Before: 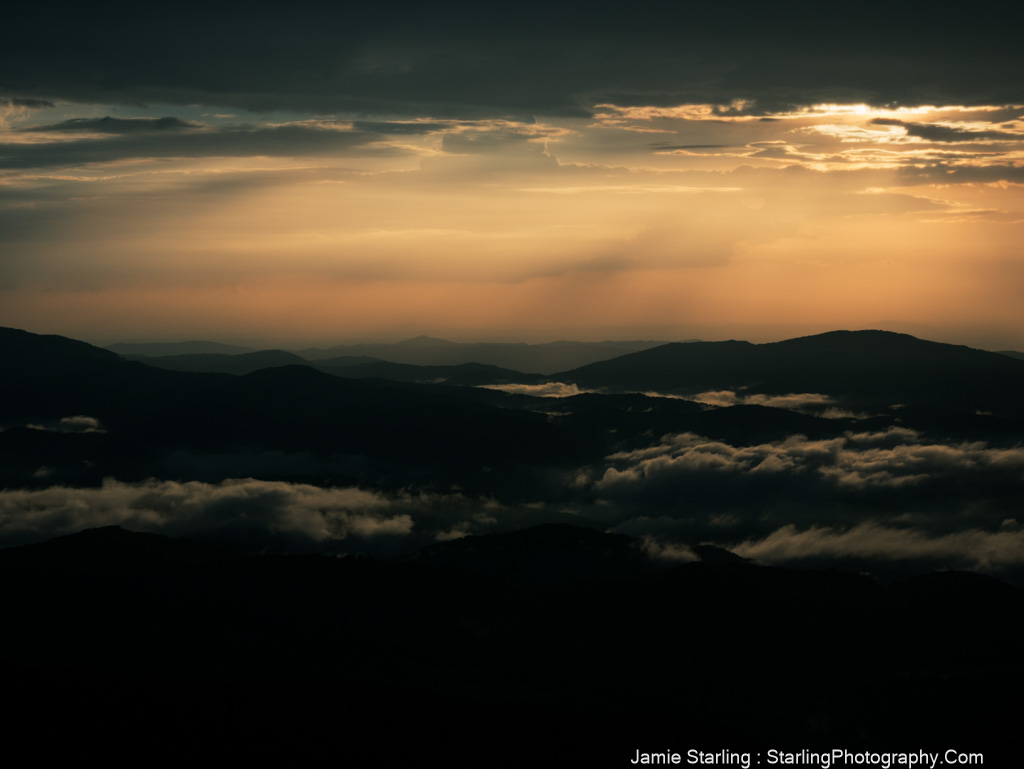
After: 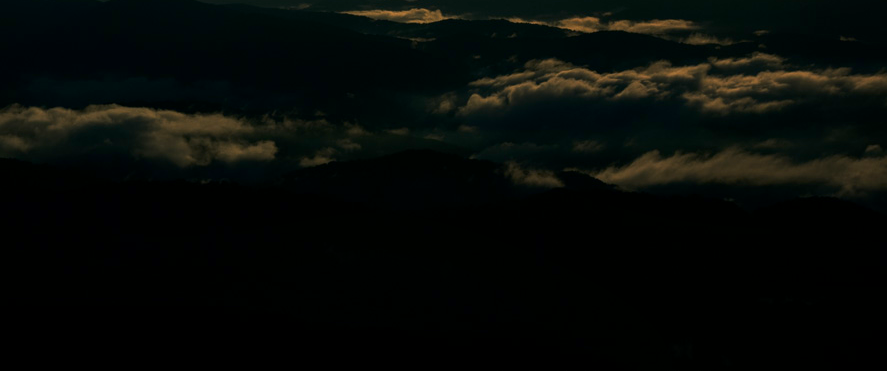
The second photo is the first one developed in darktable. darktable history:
local contrast: highlights 100%, shadows 103%, detail 120%, midtone range 0.2
crop and rotate: left 13.309%, top 48.694%, bottom 2.943%
contrast brightness saturation: contrast 0.158, saturation 0.329
